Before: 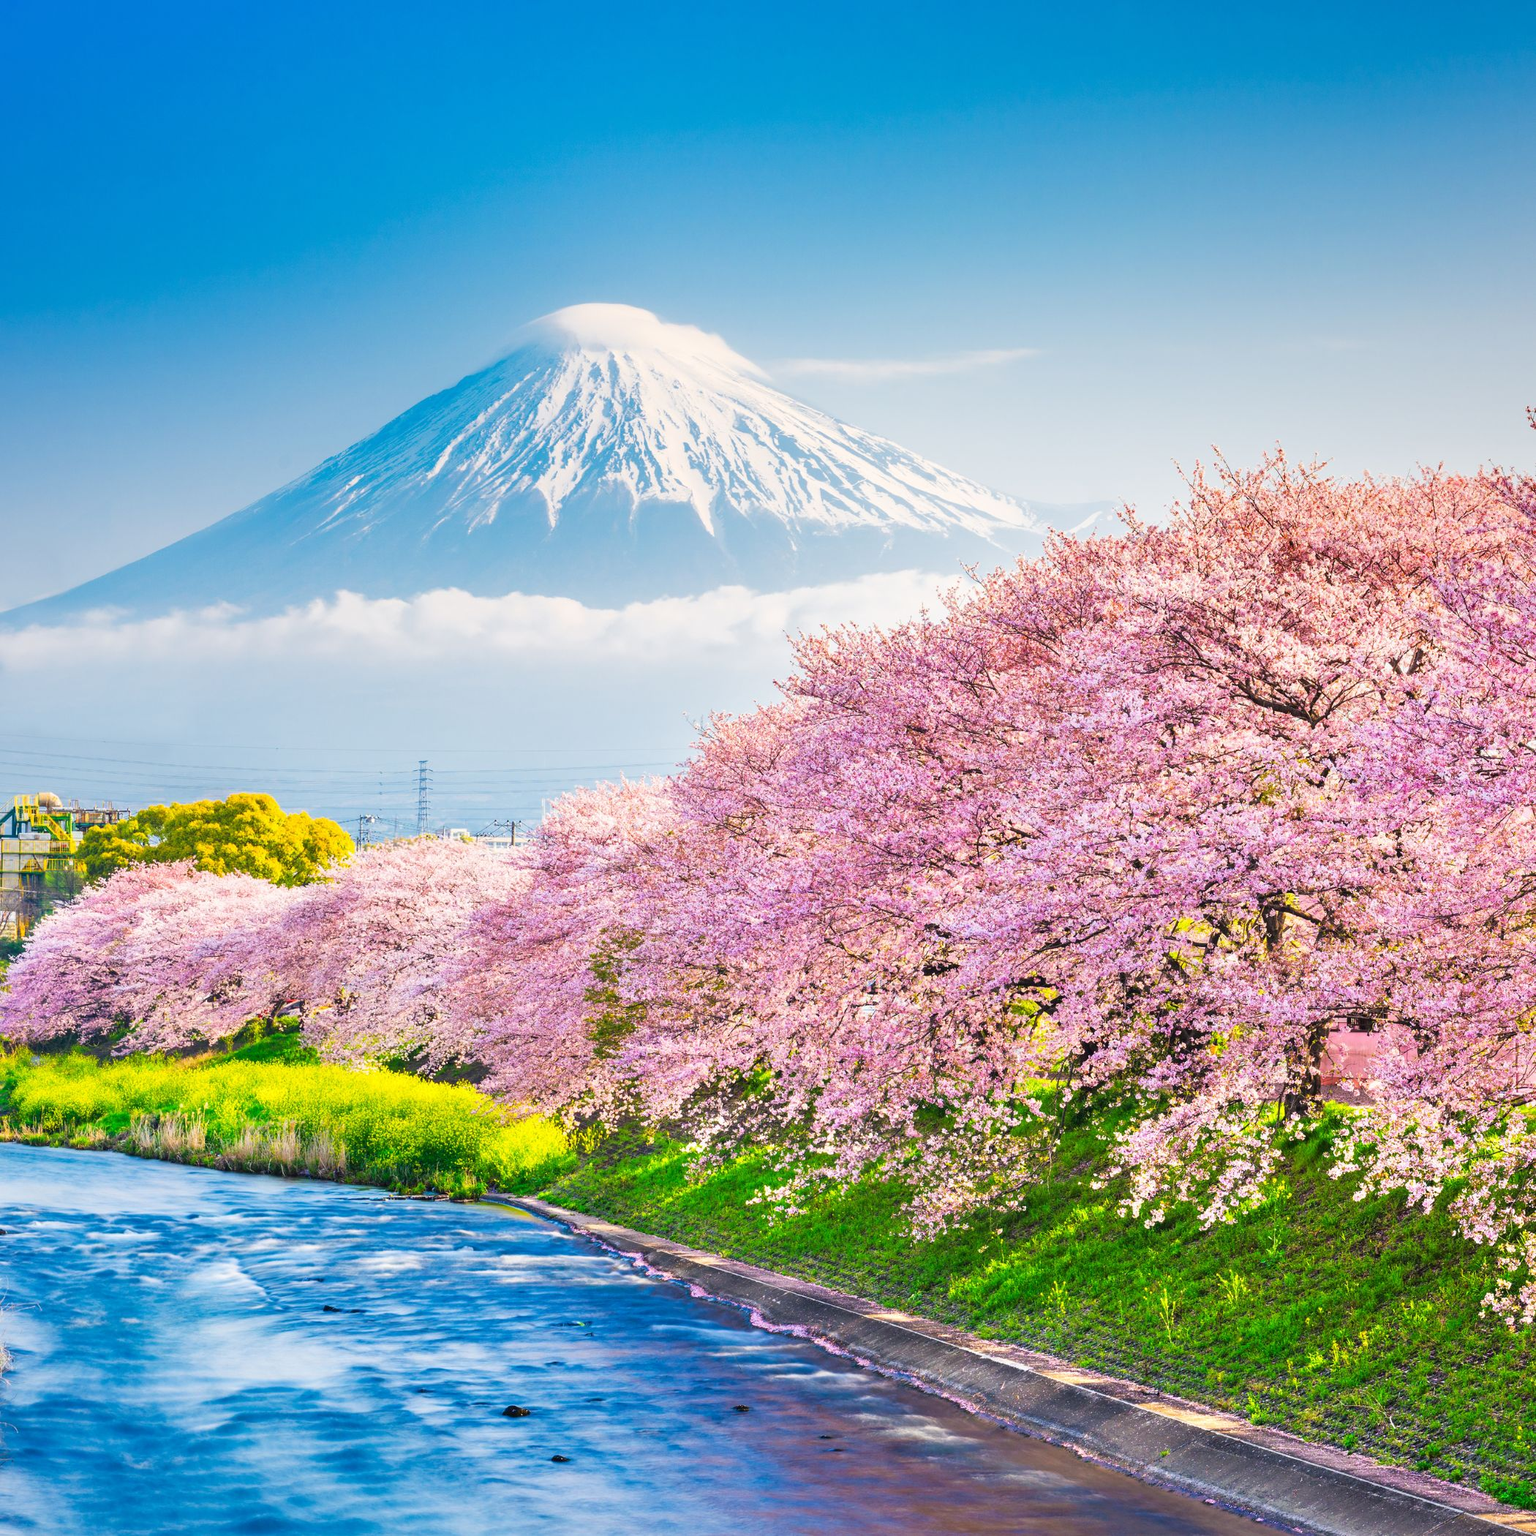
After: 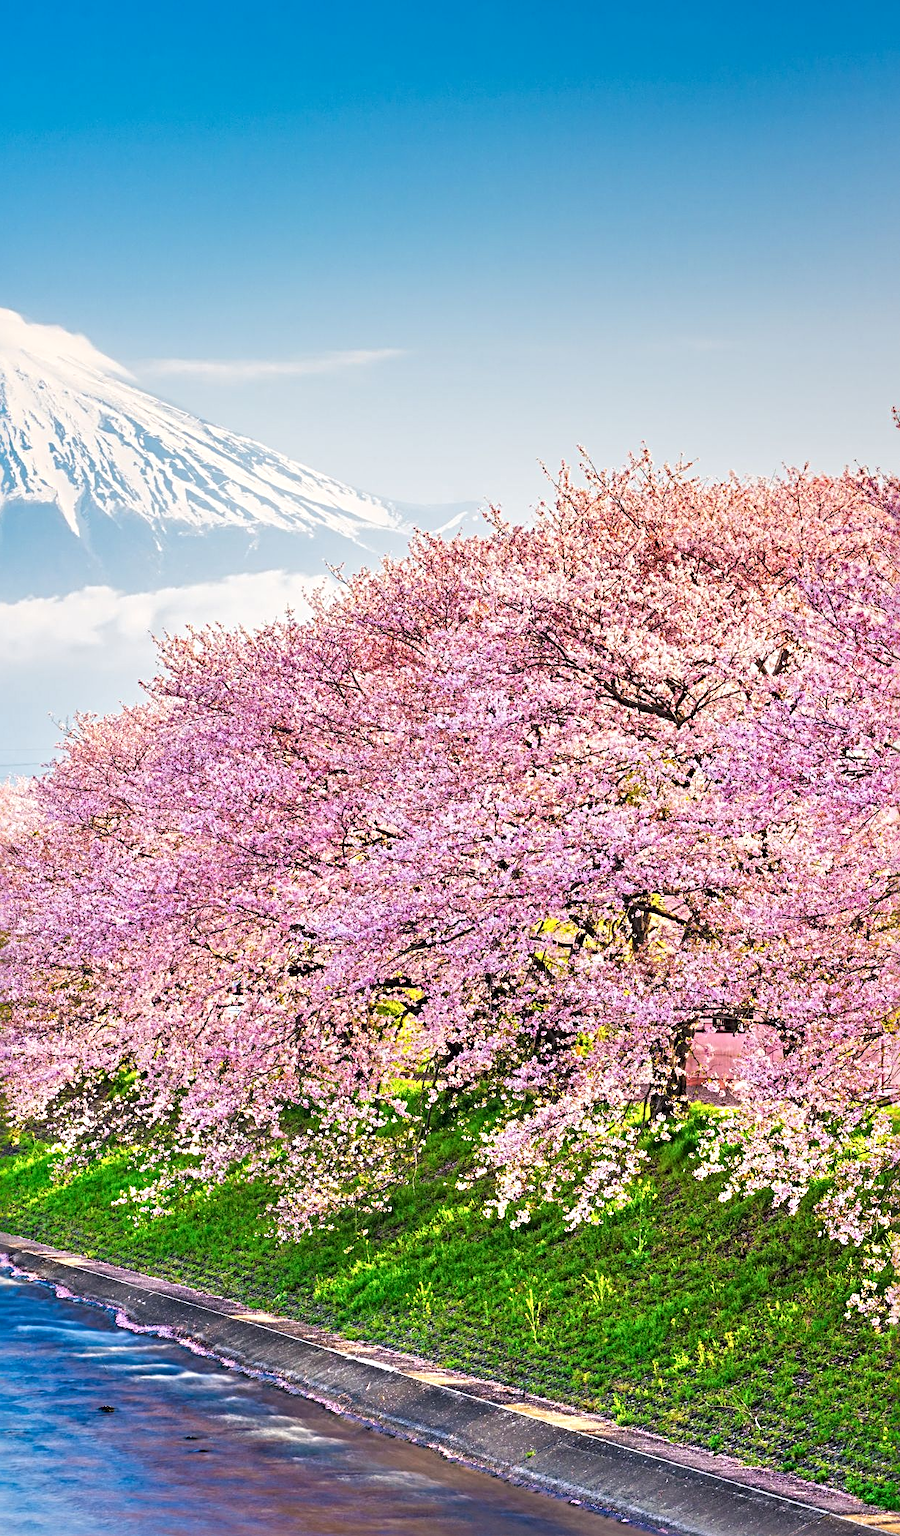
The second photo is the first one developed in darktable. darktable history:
sharpen: radius 4.873
local contrast: highlights 100%, shadows 97%, detail 120%, midtone range 0.2
crop: left 41.344%
